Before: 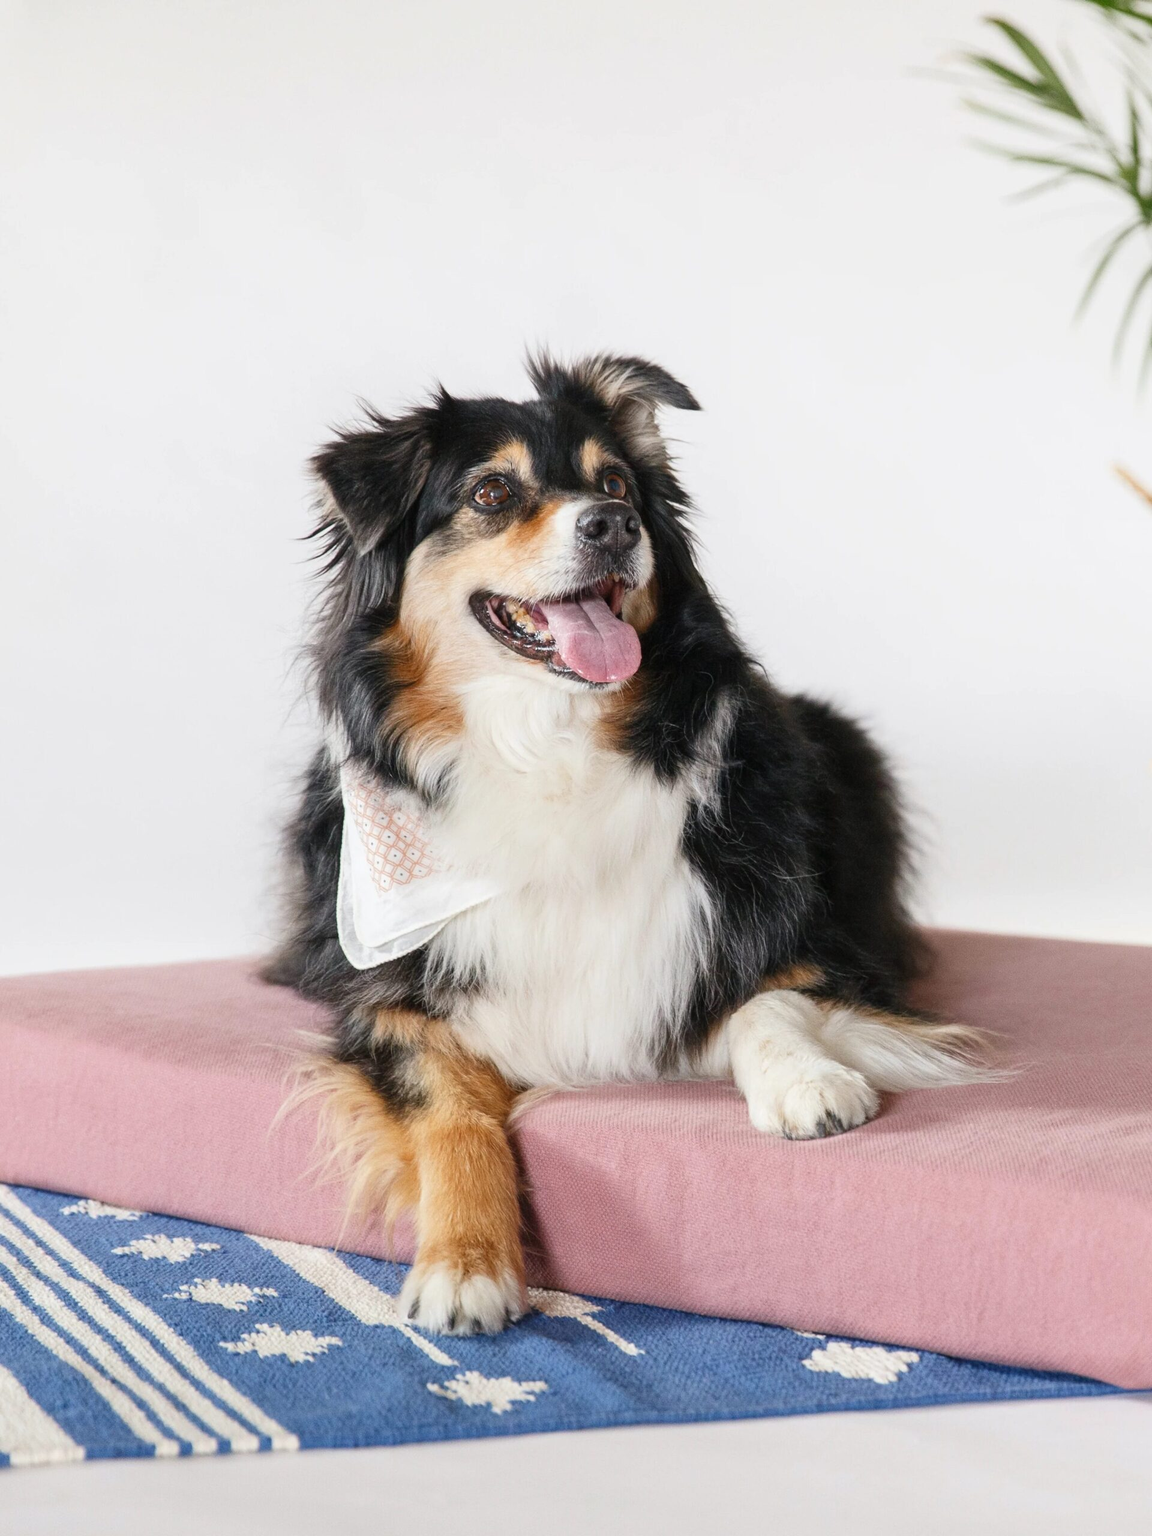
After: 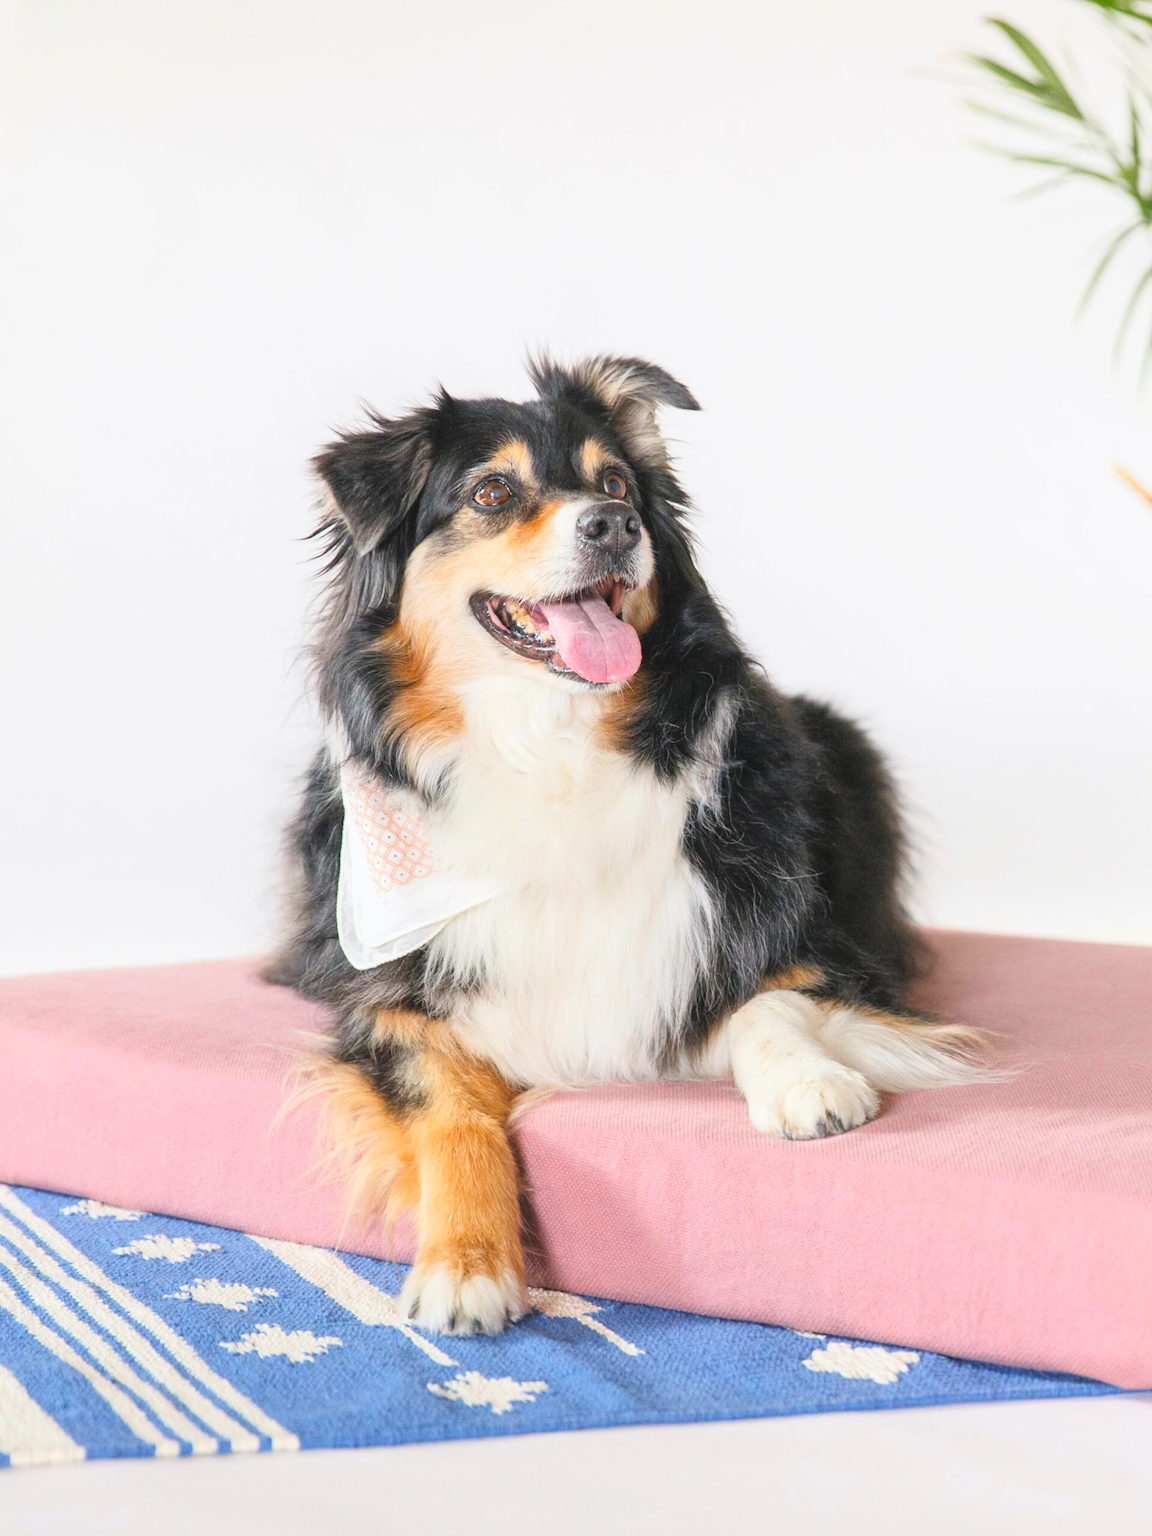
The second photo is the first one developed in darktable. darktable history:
contrast brightness saturation: contrast 0.1, brightness 0.3, saturation 0.14
color balance: output saturation 110%
